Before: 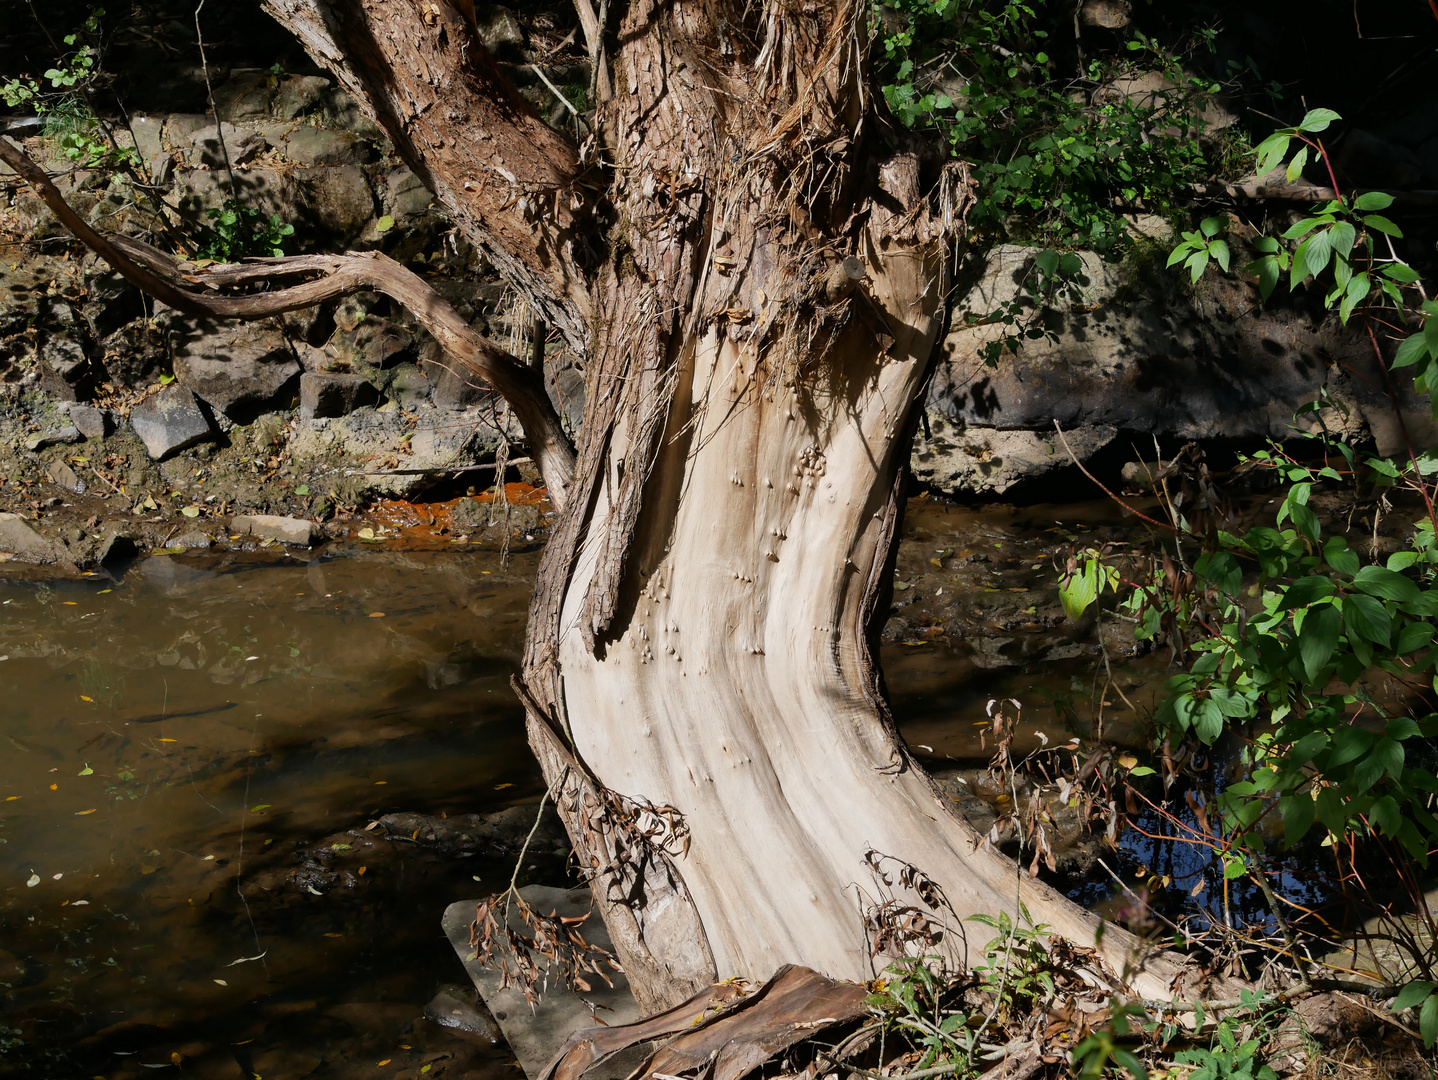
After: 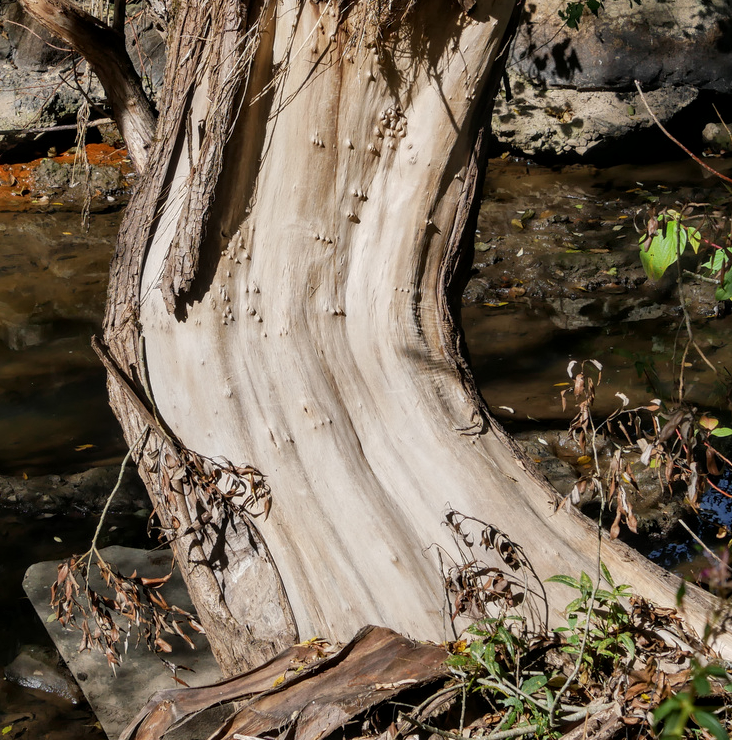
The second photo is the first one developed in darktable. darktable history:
crop and rotate: left 29.196%, top 31.445%, right 19.864%
local contrast: on, module defaults
tone equalizer: edges refinement/feathering 500, mask exposure compensation -1.57 EV, preserve details no
